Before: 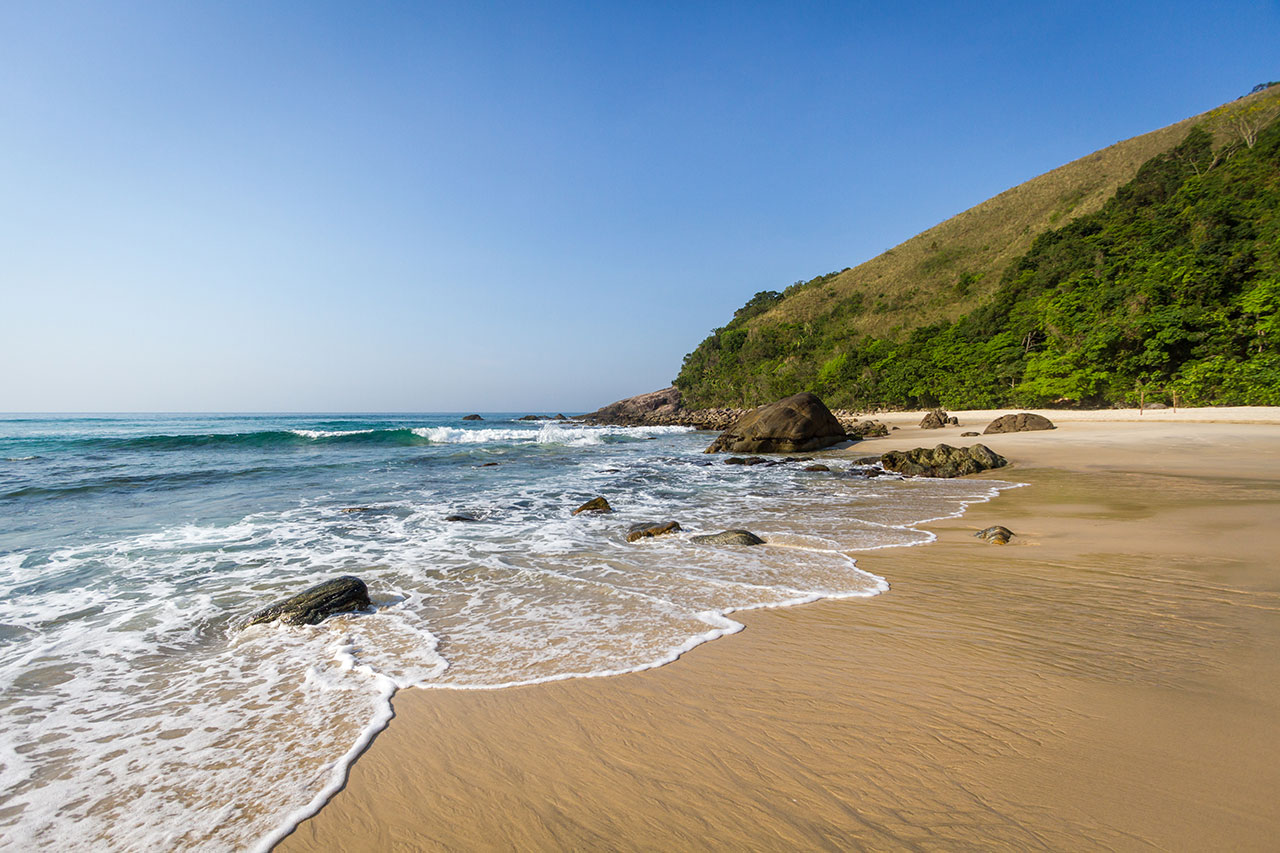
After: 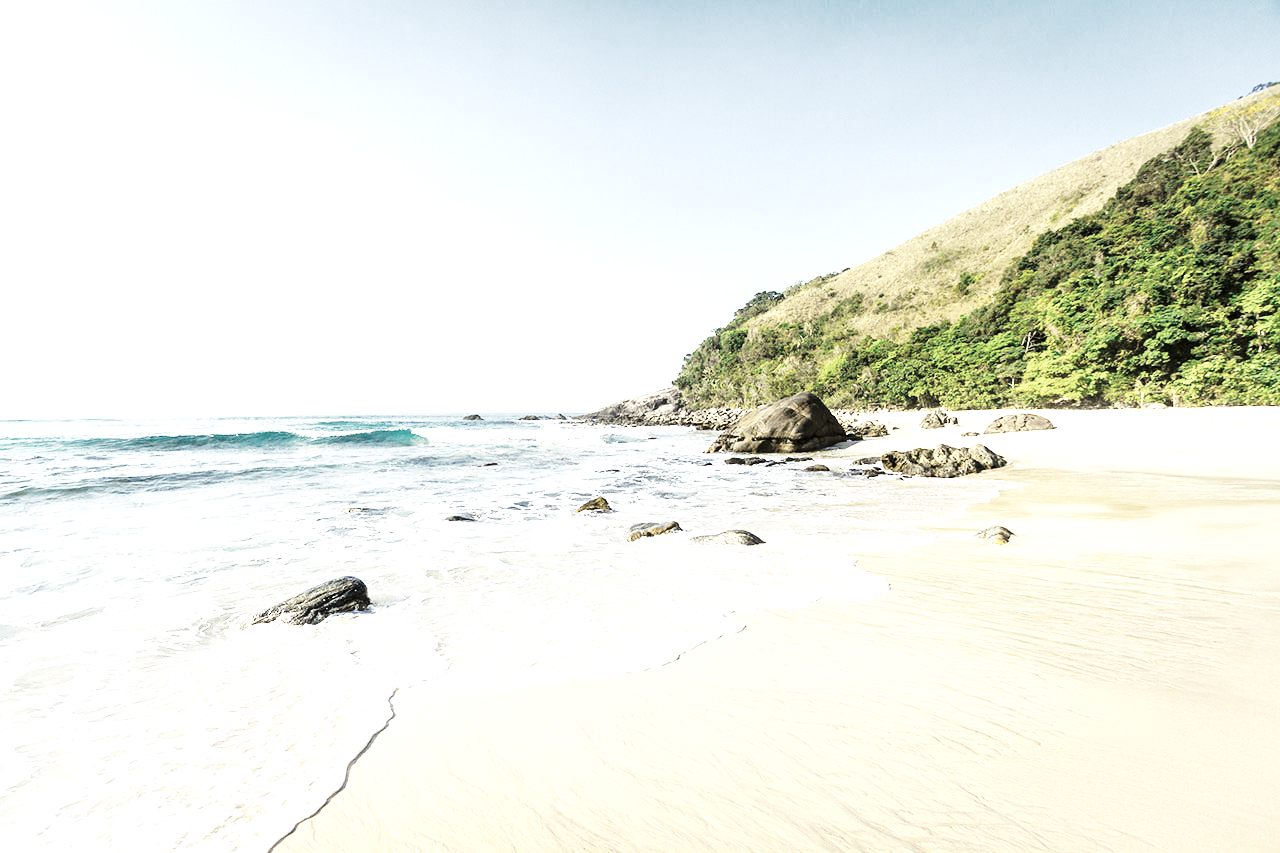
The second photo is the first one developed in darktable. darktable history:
tone equalizer: -8 EV -0.417 EV, -7 EV -0.389 EV, -6 EV -0.333 EV, -5 EV -0.222 EV, -3 EV 0.222 EV, -2 EV 0.333 EV, -1 EV 0.389 EV, +0 EV 0.417 EV, edges refinement/feathering 500, mask exposure compensation -1.57 EV, preserve details no
tone curve: curves: ch1 [(0, 0) (0.173, 0.145) (0.467, 0.477) (0.808, 0.611) (1, 1)]; ch2 [(0, 0) (0.255, 0.314) (0.498, 0.509) (0.694, 0.64) (1, 1)], color space Lab, independent channels, preserve colors none
base curve: curves: ch0 [(0, 0) (0.028, 0.03) (0.121, 0.232) (0.46, 0.748) (0.859, 0.968) (1, 1)], preserve colors none
color zones: curves: ch0 [(0, 0.5) (0.125, 0.4) (0.25, 0.5) (0.375, 0.4) (0.5, 0.4) (0.625, 0.35) (0.75, 0.35) (0.875, 0.5)]; ch1 [(0, 0.35) (0.125, 0.45) (0.25, 0.35) (0.375, 0.35) (0.5, 0.35) (0.625, 0.35) (0.75, 0.45) (0.875, 0.35)]; ch2 [(0, 0.6) (0.125, 0.5) (0.25, 0.5) (0.375, 0.6) (0.5, 0.6) (0.625, 0.5) (0.75, 0.5) (0.875, 0.5)]
exposure: exposure 1.5 EV, compensate highlight preservation false
